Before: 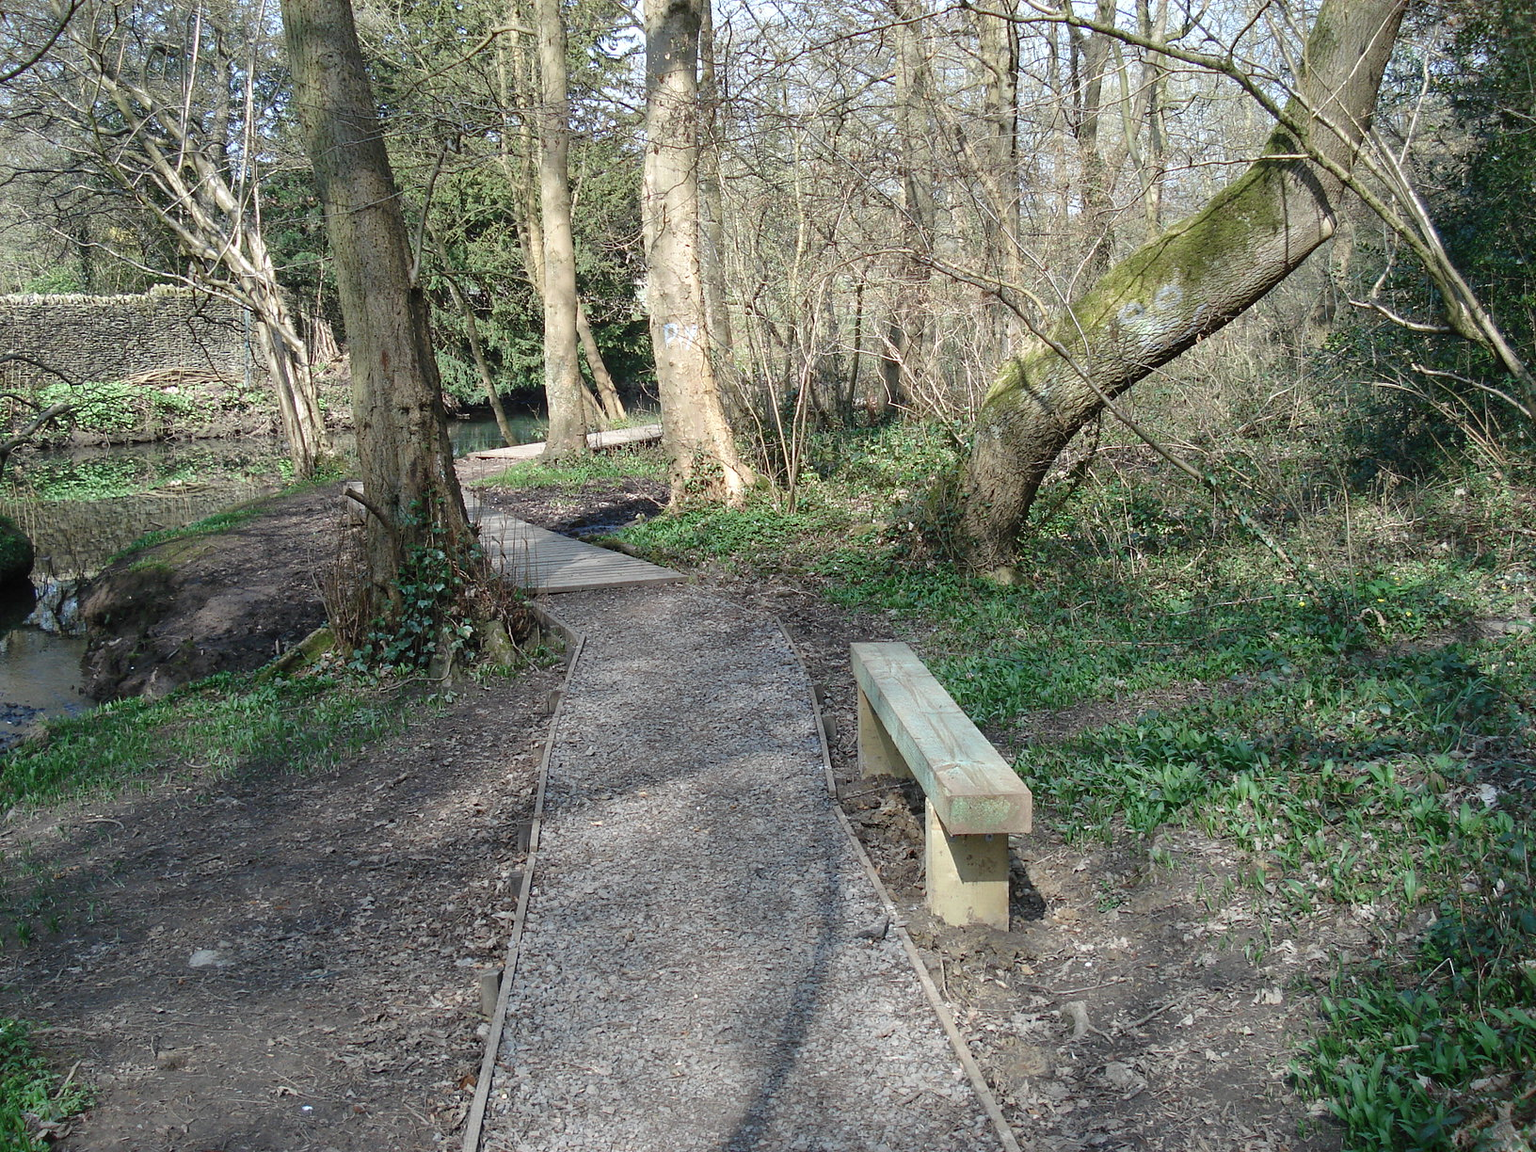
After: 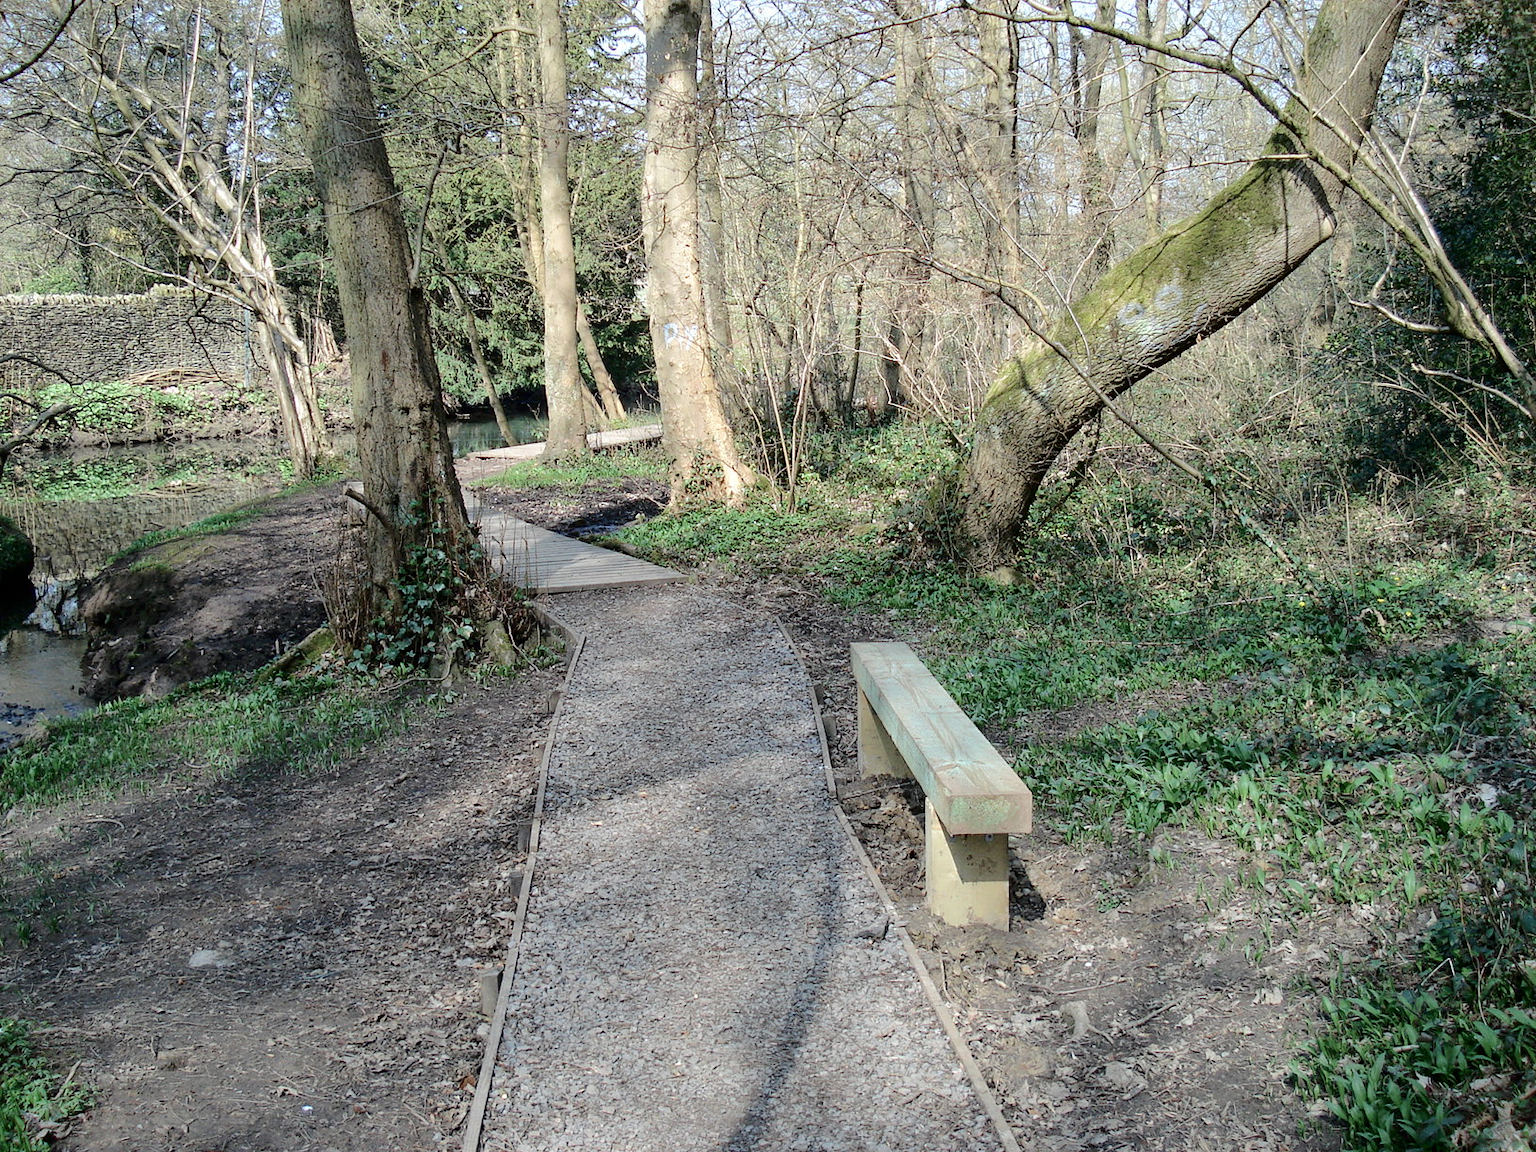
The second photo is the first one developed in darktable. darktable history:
tone curve: curves: ch0 [(0, 0) (0.004, 0) (0.133, 0.076) (0.325, 0.362) (0.879, 0.885) (1, 1)], color space Lab, independent channels, preserve colors none
